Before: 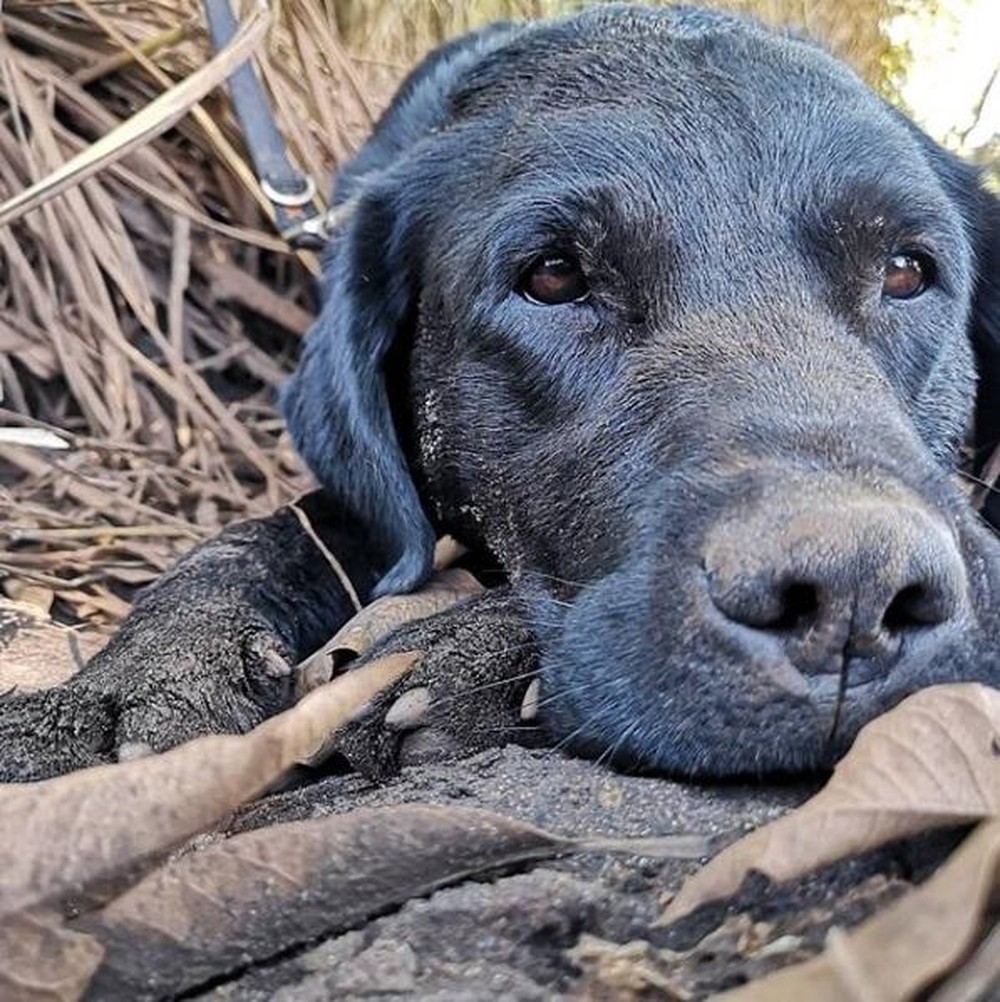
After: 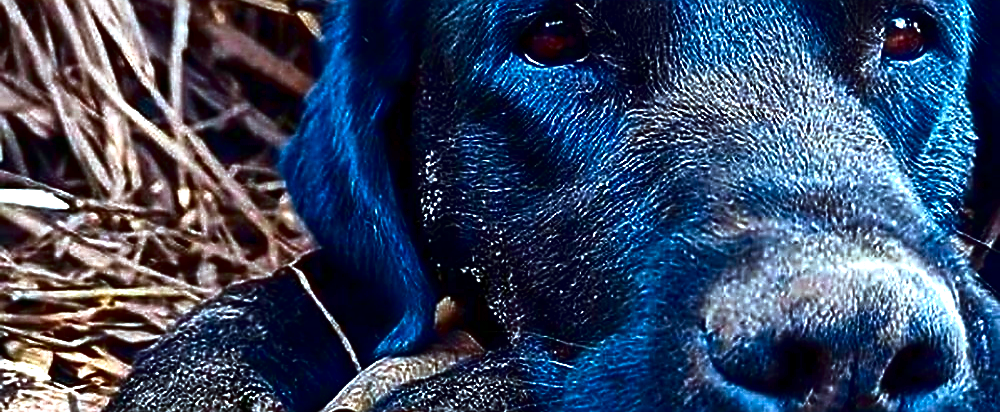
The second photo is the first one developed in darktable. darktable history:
exposure: exposure 0.772 EV, compensate exposure bias true, compensate highlight preservation false
sharpen: radius 1.387, amount 1.237, threshold 0.836
contrast brightness saturation: brightness -0.998, saturation 0.998
crop and rotate: top 23.928%, bottom 34.885%
shadows and highlights: shadows 0.578, highlights 38.73
color correction: highlights a* -11.33, highlights b* -15.06
